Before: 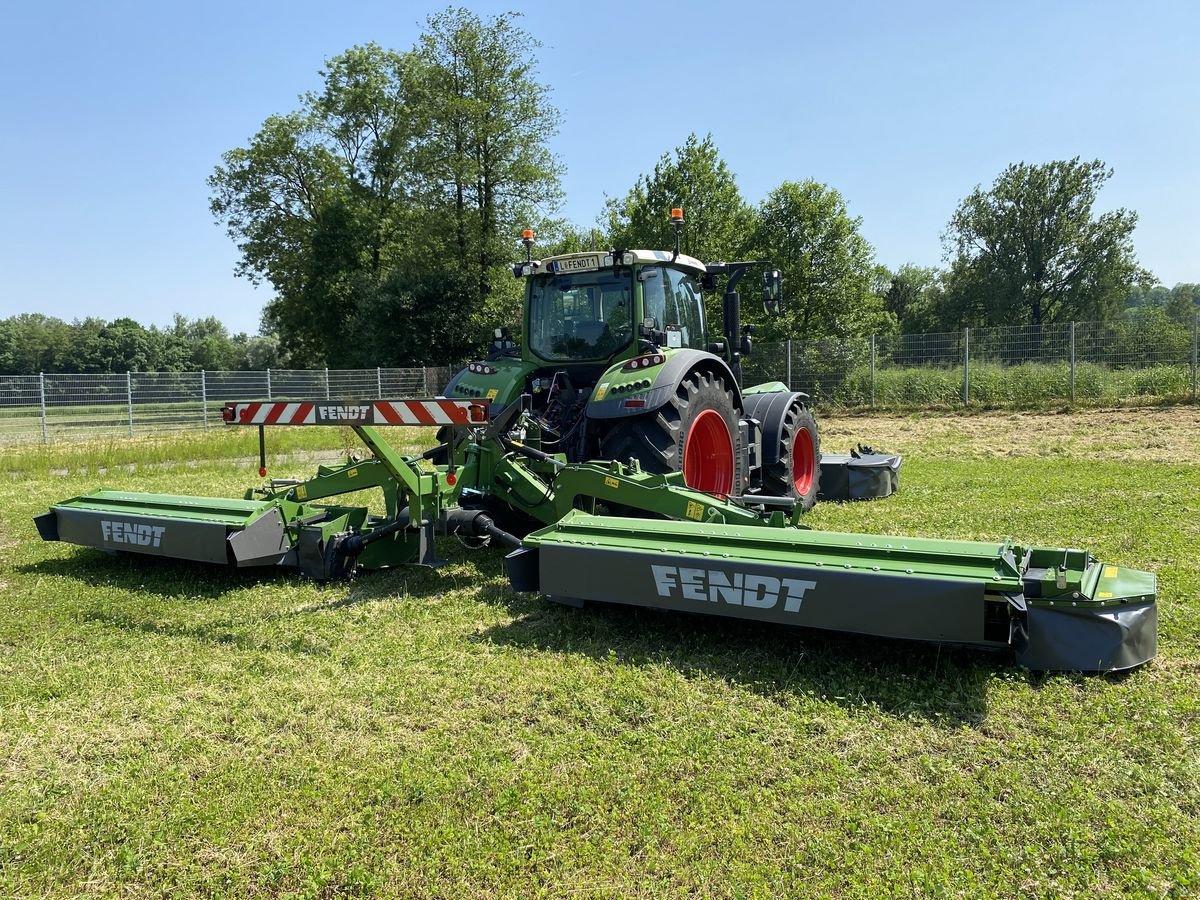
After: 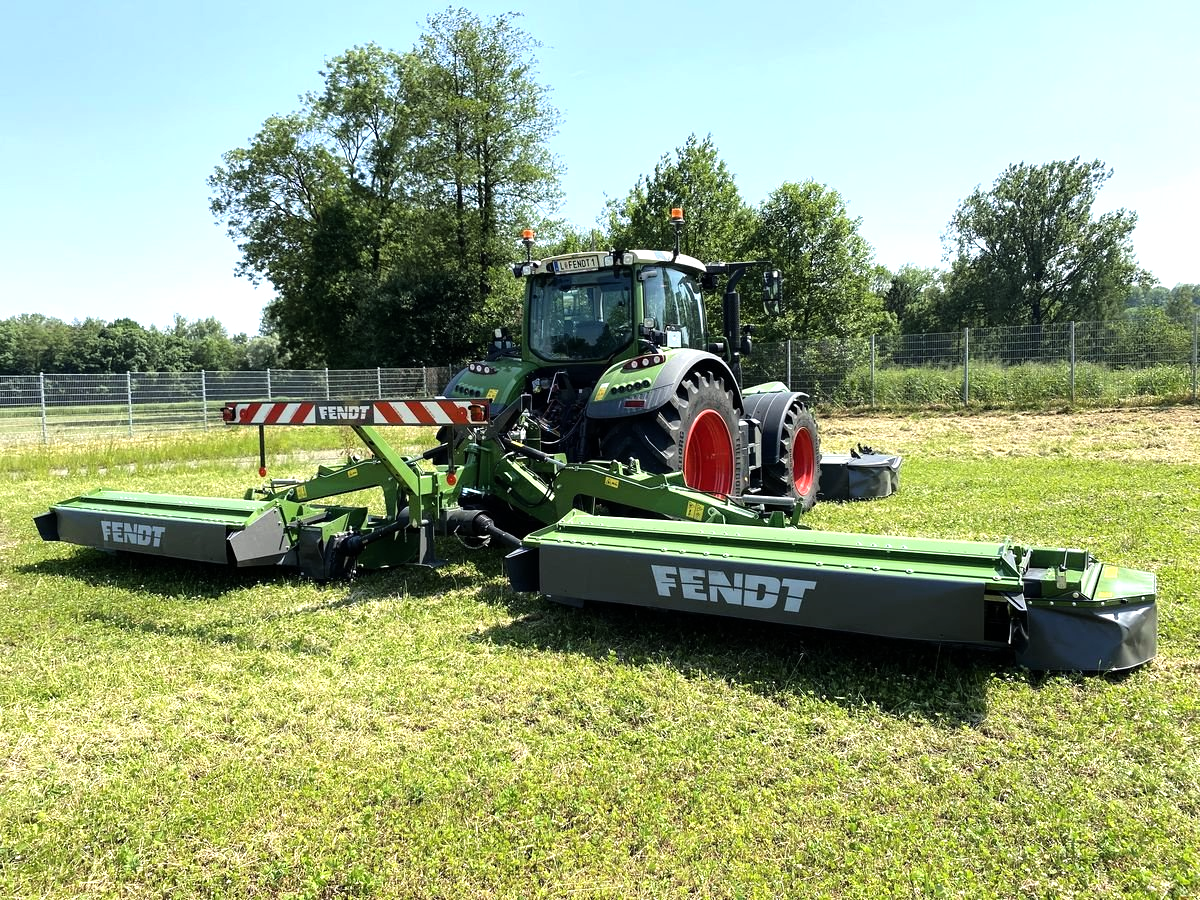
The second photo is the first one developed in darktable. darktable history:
tone equalizer: -8 EV -0.783 EV, -7 EV -0.668 EV, -6 EV -0.575 EV, -5 EV -0.423 EV, -3 EV 0.383 EV, -2 EV 0.6 EV, -1 EV 0.68 EV, +0 EV 0.748 EV
